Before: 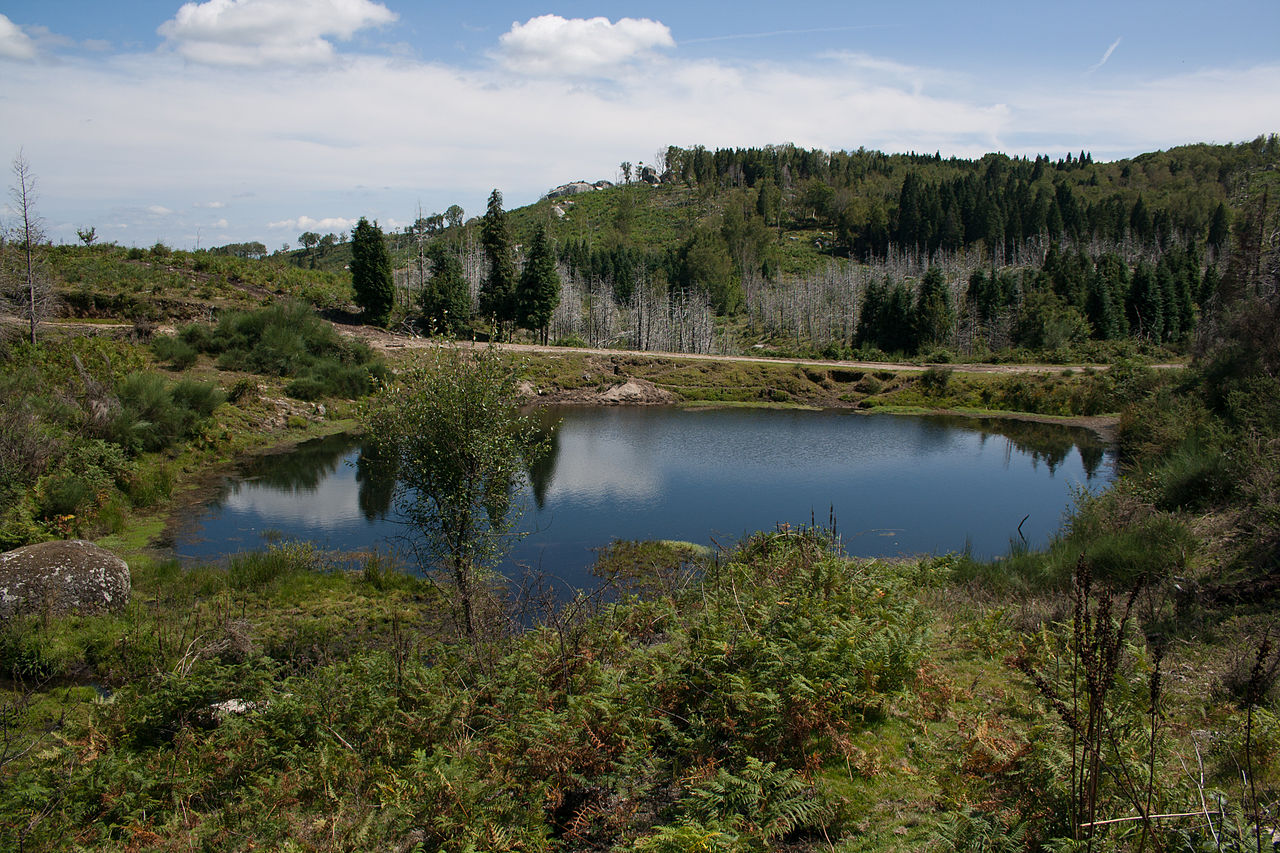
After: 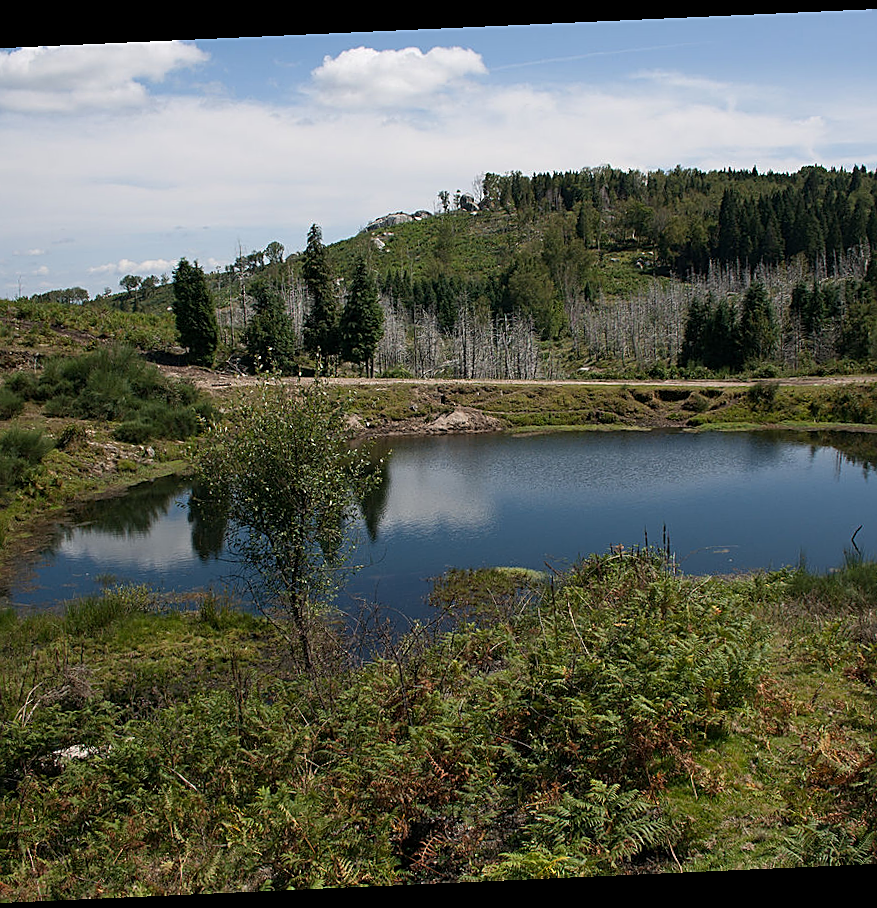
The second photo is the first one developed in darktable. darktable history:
rotate and perspective: rotation -2.56°, automatic cropping off
sharpen: on, module defaults
crop and rotate: left 14.436%, right 18.898%
